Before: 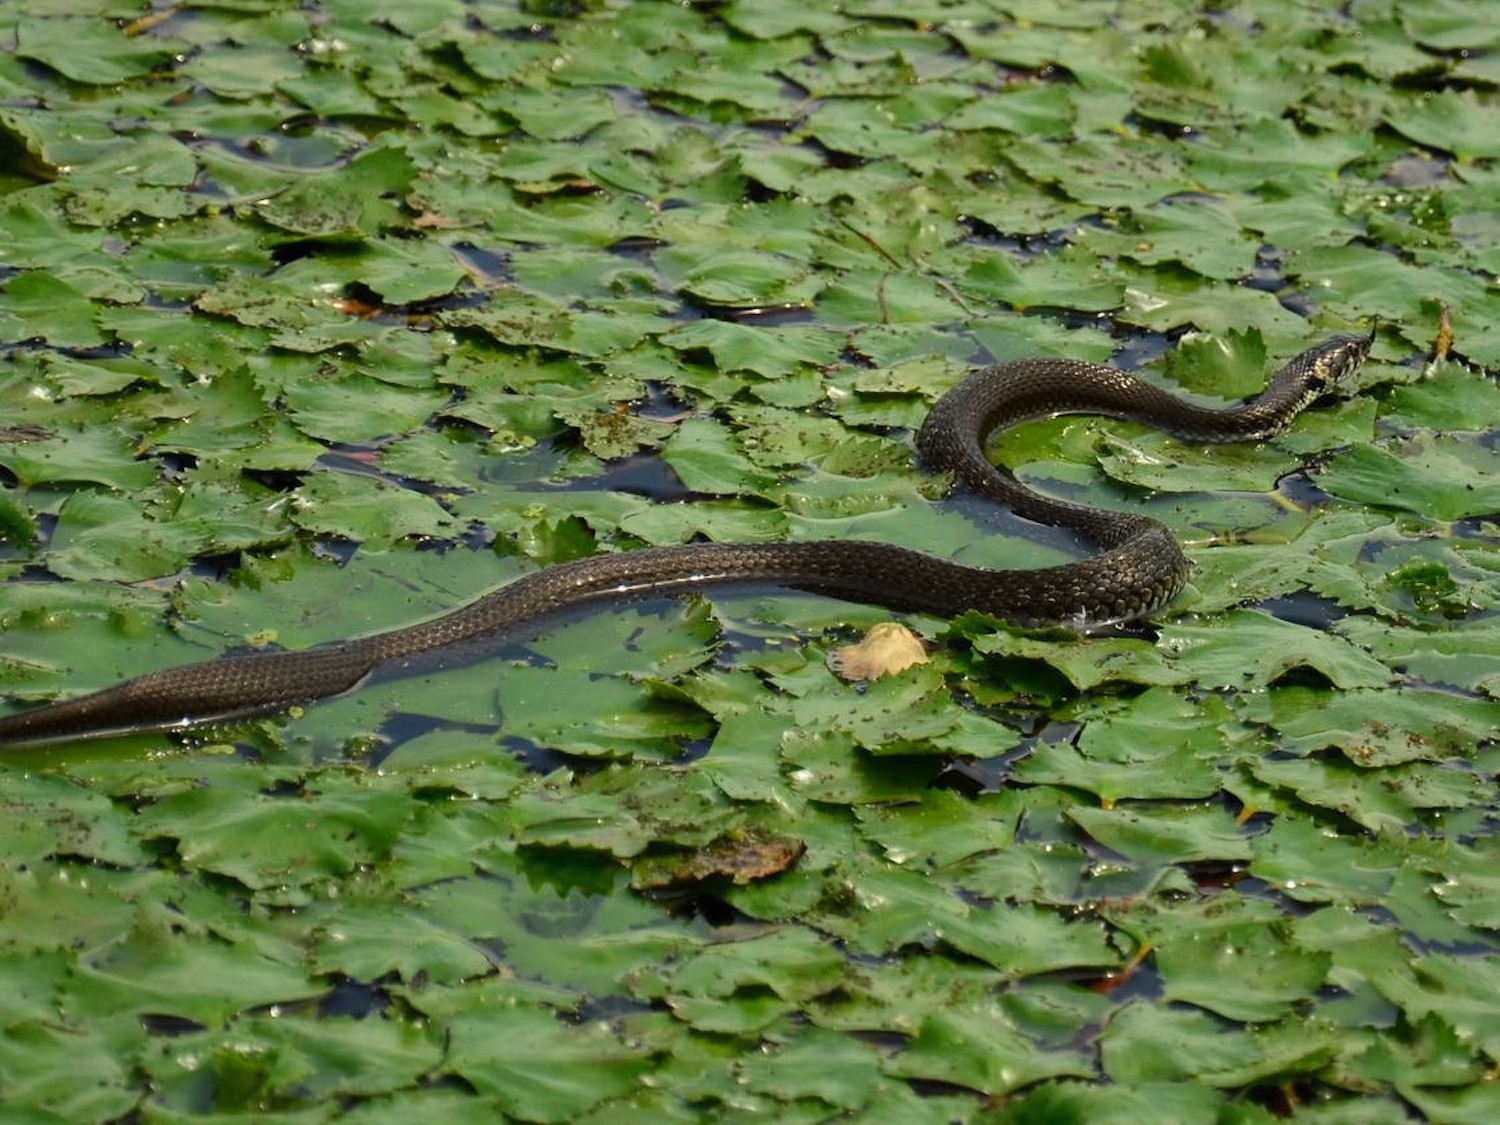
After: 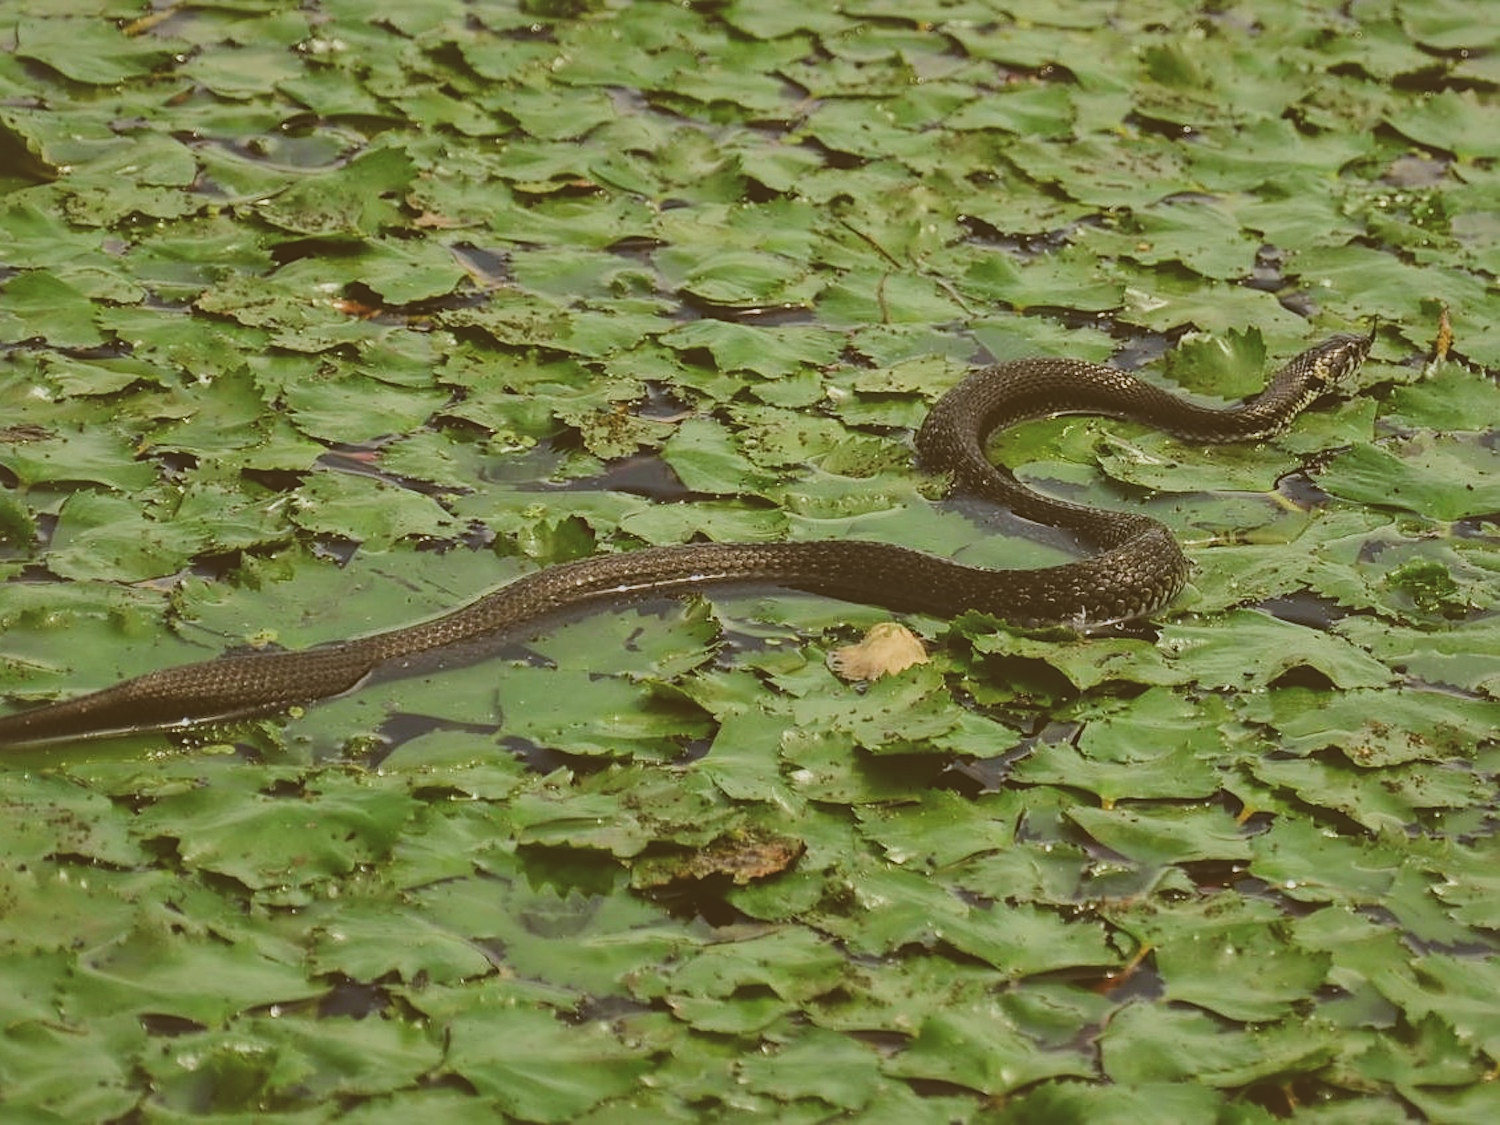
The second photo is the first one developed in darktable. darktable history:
color correction: highlights a* -0.444, highlights b* 0.18, shadows a* 5.25, shadows b* 20.73
shadows and highlights: on, module defaults
sharpen: radius 1.975
local contrast: on, module defaults
exposure: black level correction -0.041, exposure 0.059 EV, compensate exposure bias true, compensate highlight preservation false
filmic rgb: black relative exposure -7.65 EV, white relative exposure 4.56 EV, threshold 5.96 EV, hardness 3.61, enable highlight reconstruction true
